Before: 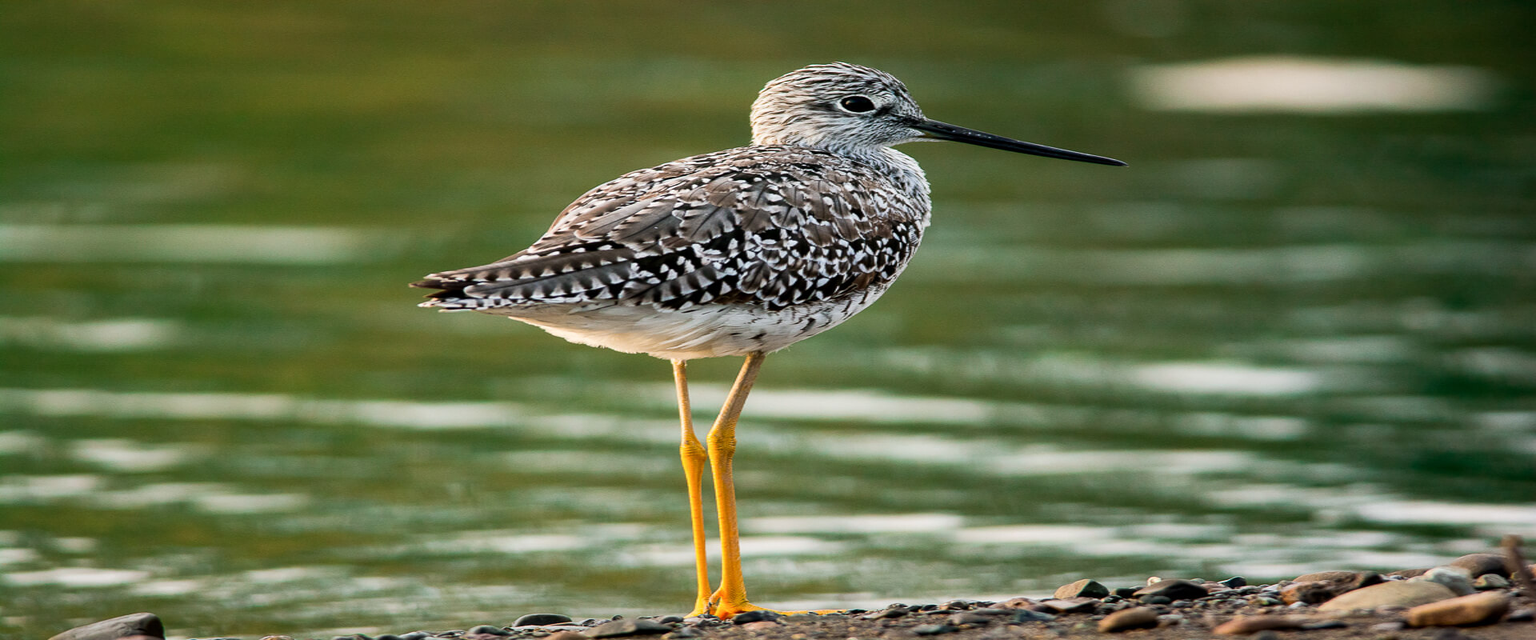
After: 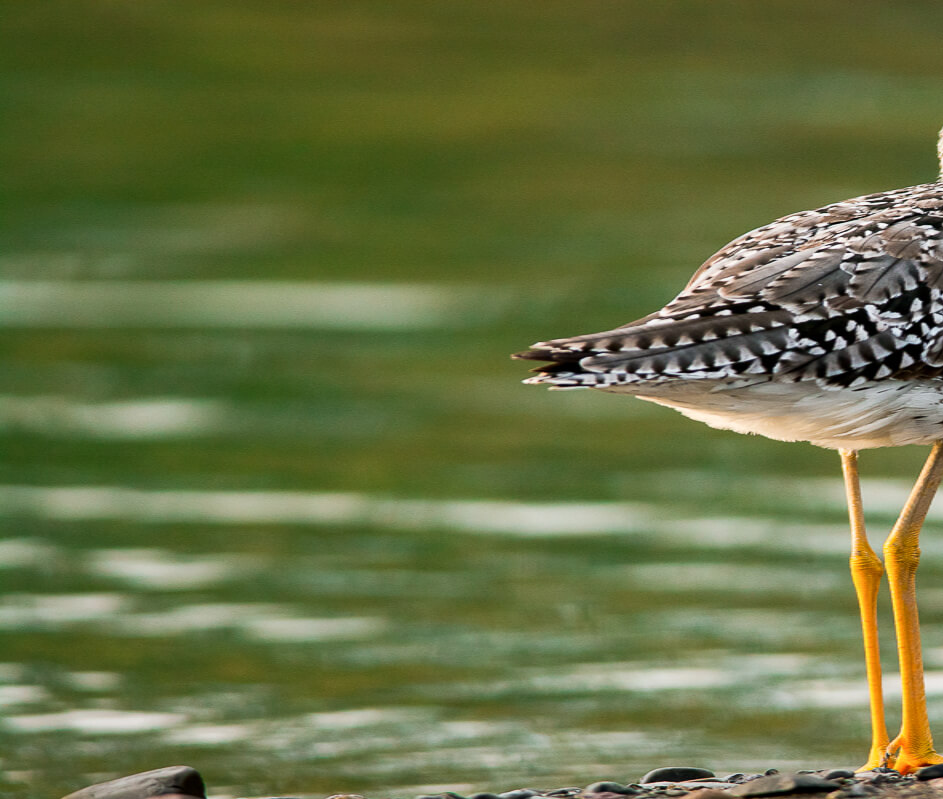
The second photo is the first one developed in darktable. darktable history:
crop and rotate: left 0%, top 0%, right 50.845%
exposure: compensate highlight preservation false
